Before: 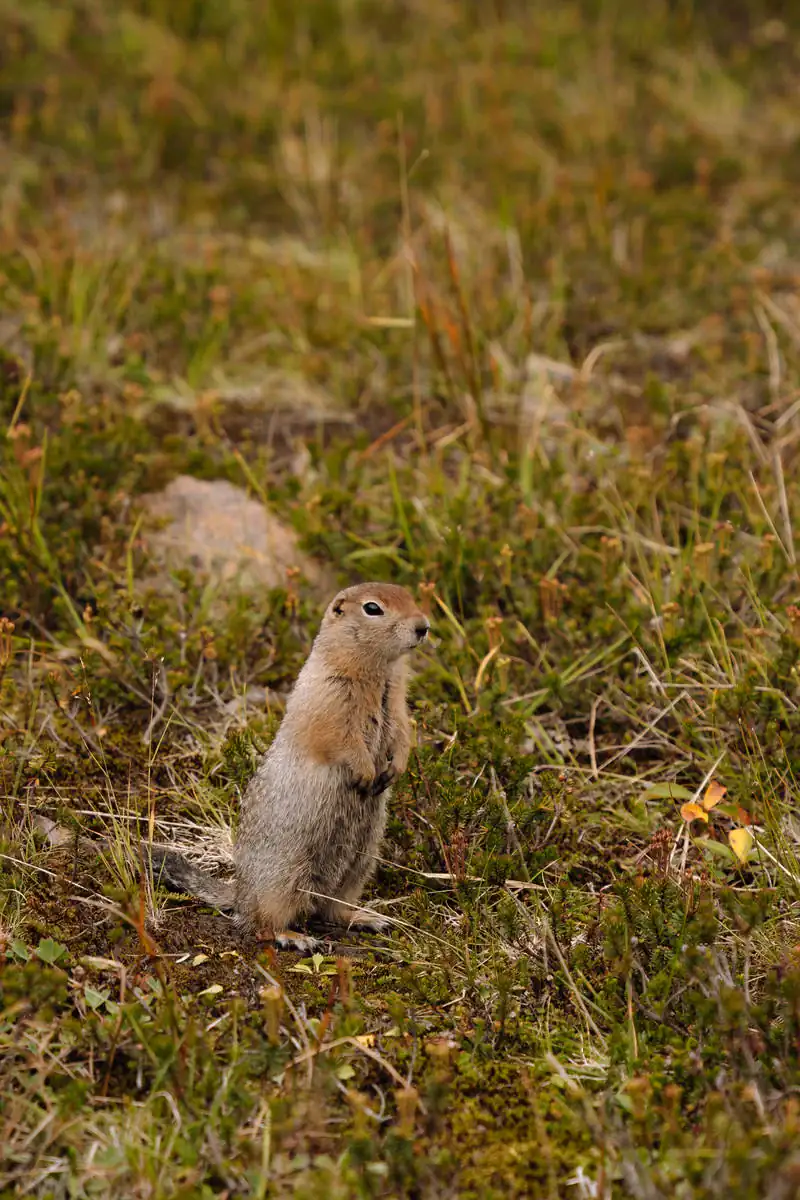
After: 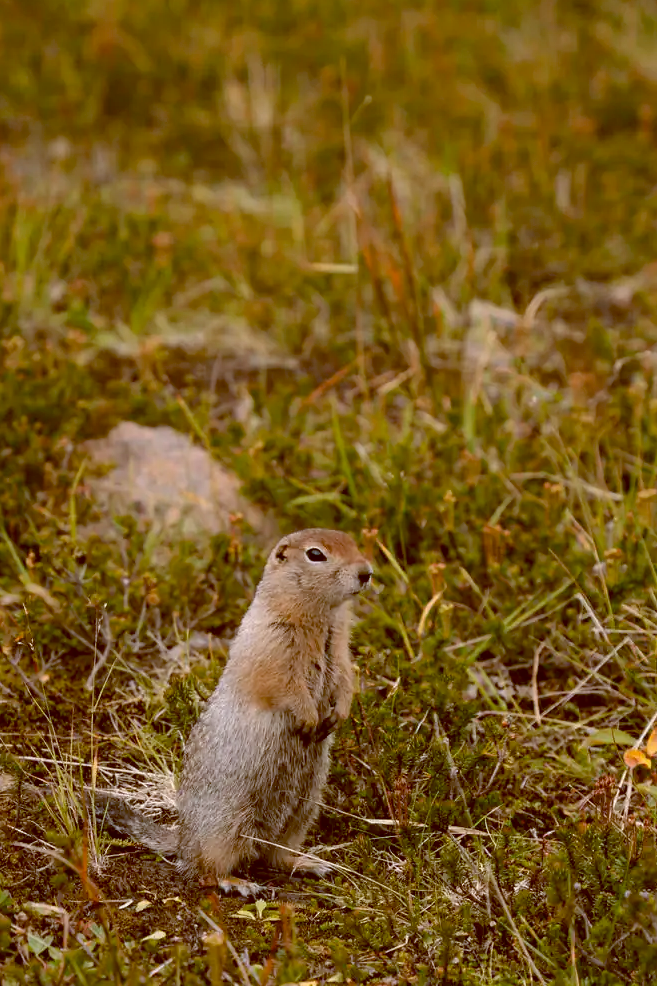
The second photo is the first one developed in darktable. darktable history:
crop and rotate: left 7.196%, top 4.574%, right 10.605%, bottom 13.178%
color balance: lift [1, 1.015, 1.004, 0.985], gamma [1, 0.958, 0.971, 1.042], gain [1, 0.956, 0.977, 1.044]
